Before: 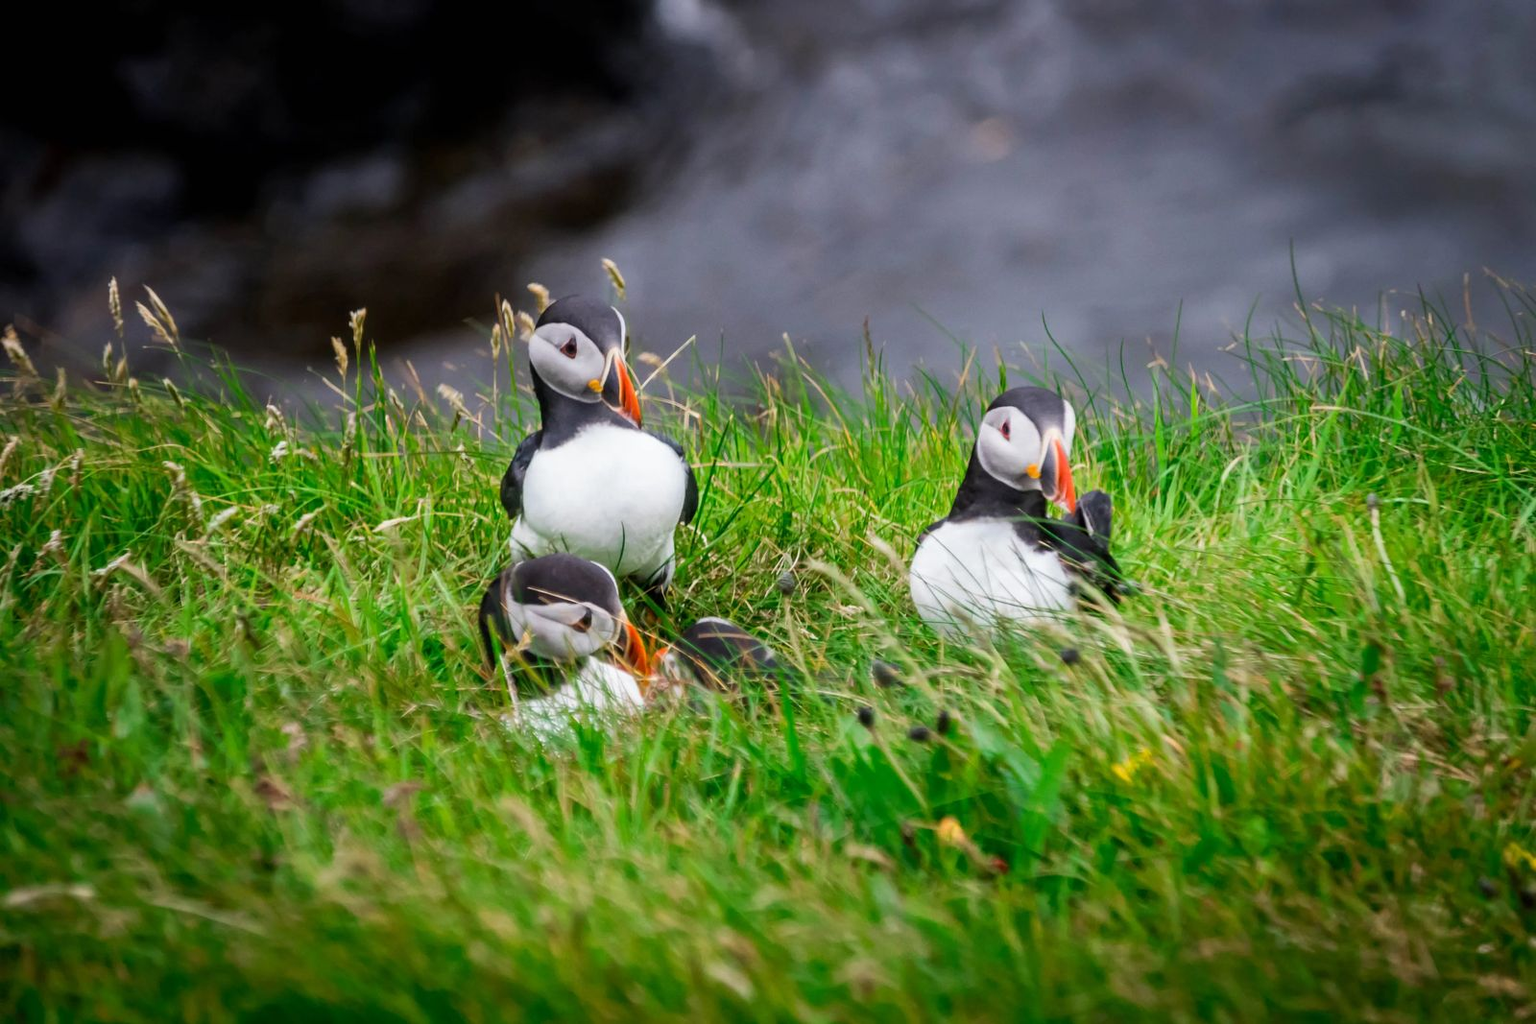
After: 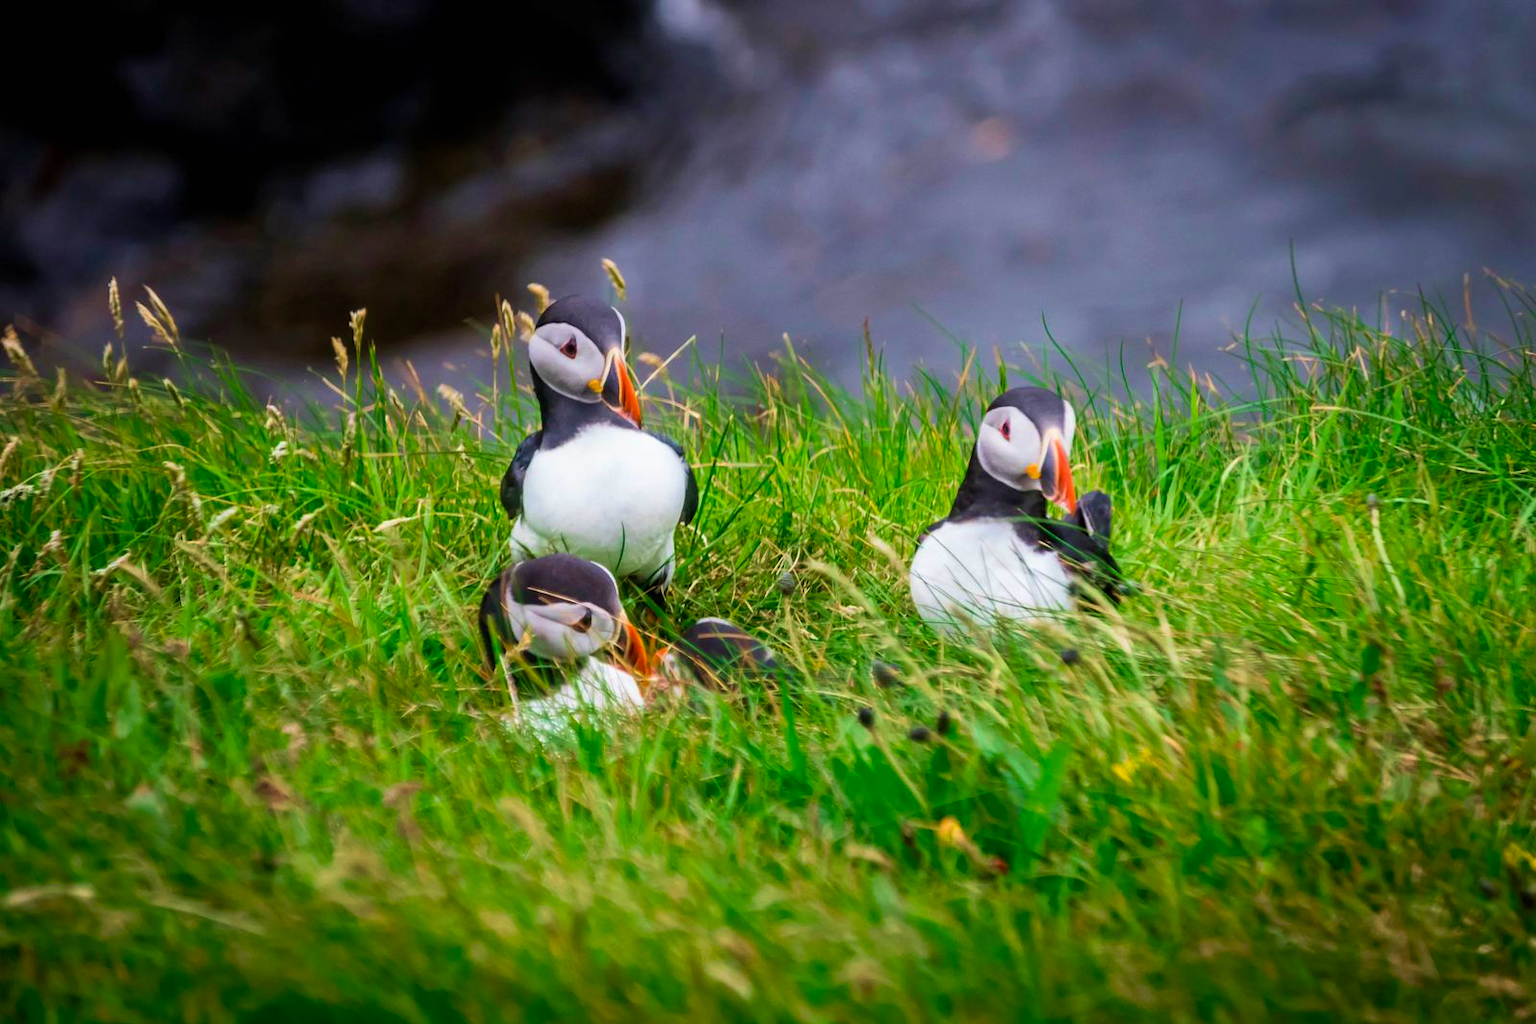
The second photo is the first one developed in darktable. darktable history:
color balance rgb: perceptual saturation grading › global saturation 10.204%, global vibrance 14.986%
velvia: strength 50.26%
